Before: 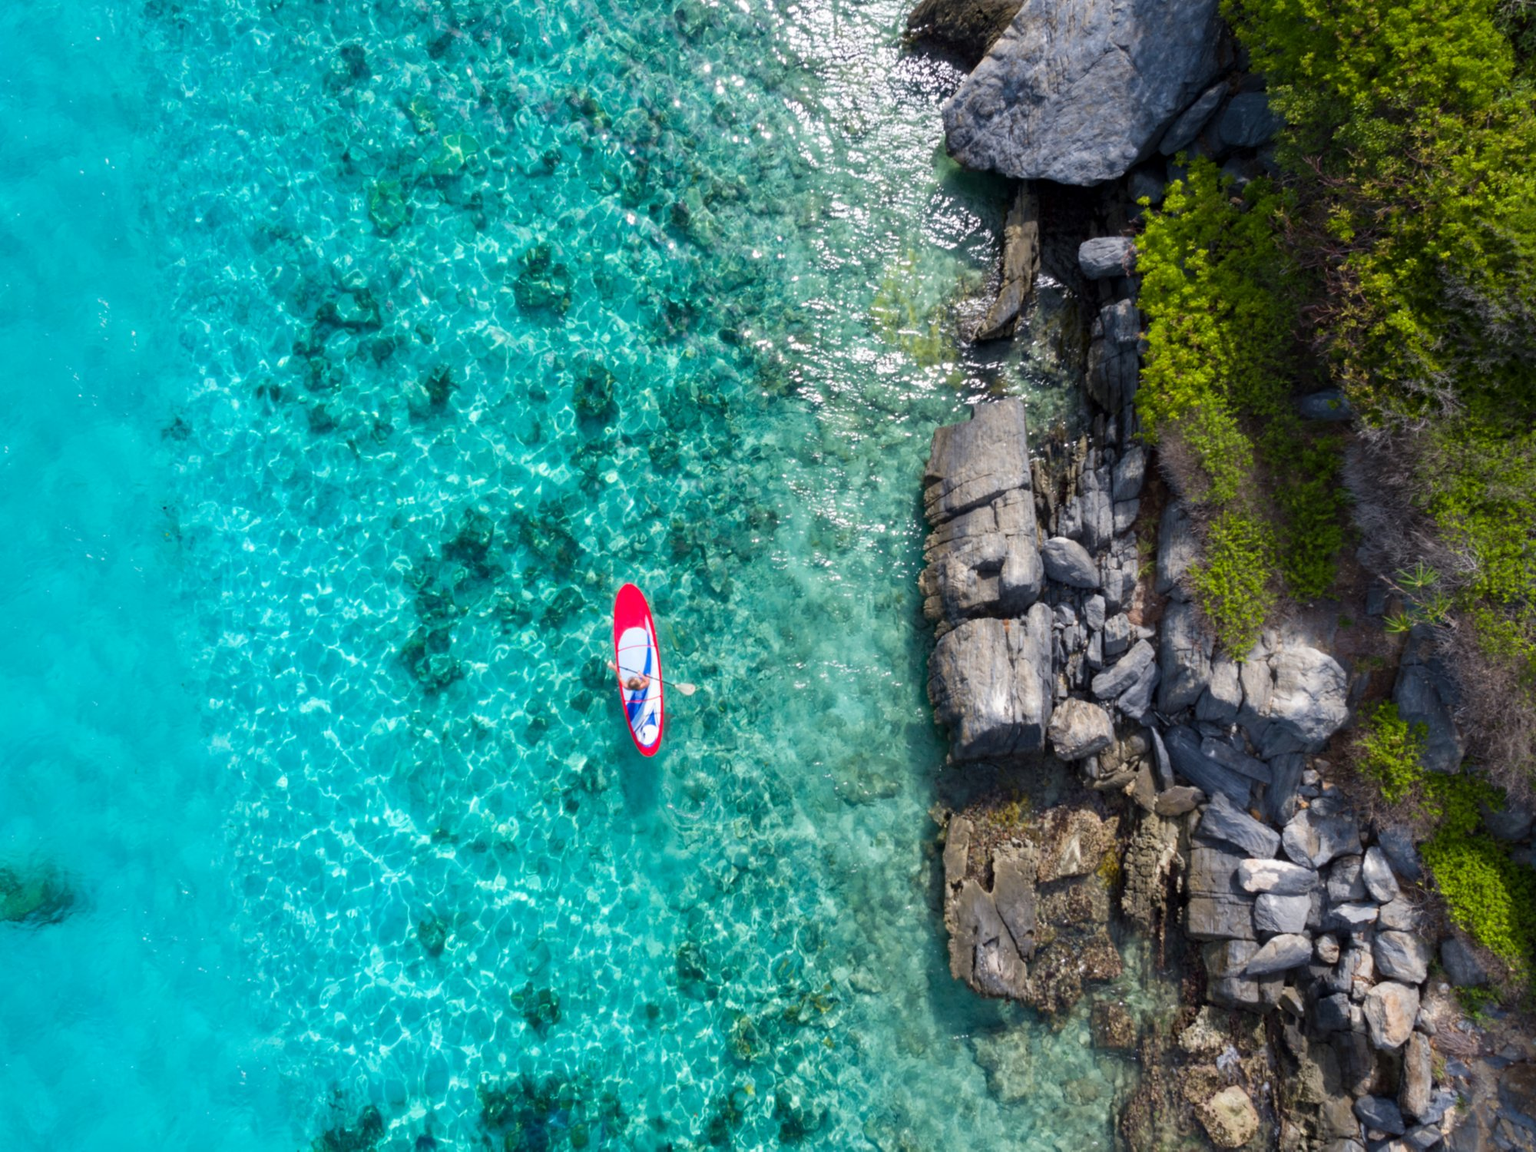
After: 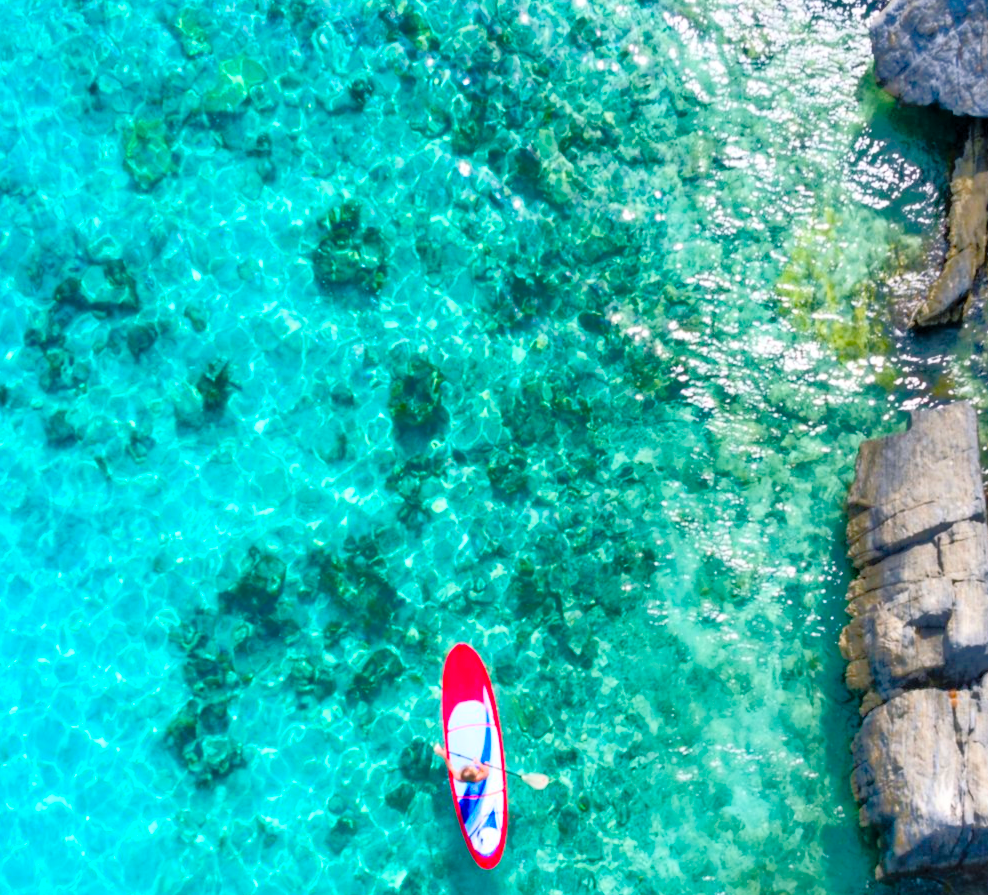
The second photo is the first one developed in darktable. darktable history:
contrast brightness saturation: contrast 0.204, brightness 0.165, saturation 0.229
tone equalizer: -8 EV -0.491 EV, -7 EV -0.302 EV, -6 EV -0.076 EV, -5 EV 0.374 EV, -4 EV 0.99 EV, -3 EV 0.804 EV, -2 EV -0.011 EV, -1 EV 0.134 EV, +0 EV -0.014 EV
exposure: exposure -0.155 EV, compensate highlight preservation false
crop: left 17.892%, top 7.756%, right 32.695%, bottom 32.544%
color balance rgb: shadows lift › chroma 2.005%, shadows lift › hue 183.28°, perceptual saturation grading › global saturation 44.646%, perceptual saturation grading › highlights -49.356%, perceptual saturation grading › shadows 29.953%, global vibrance 25.108%
